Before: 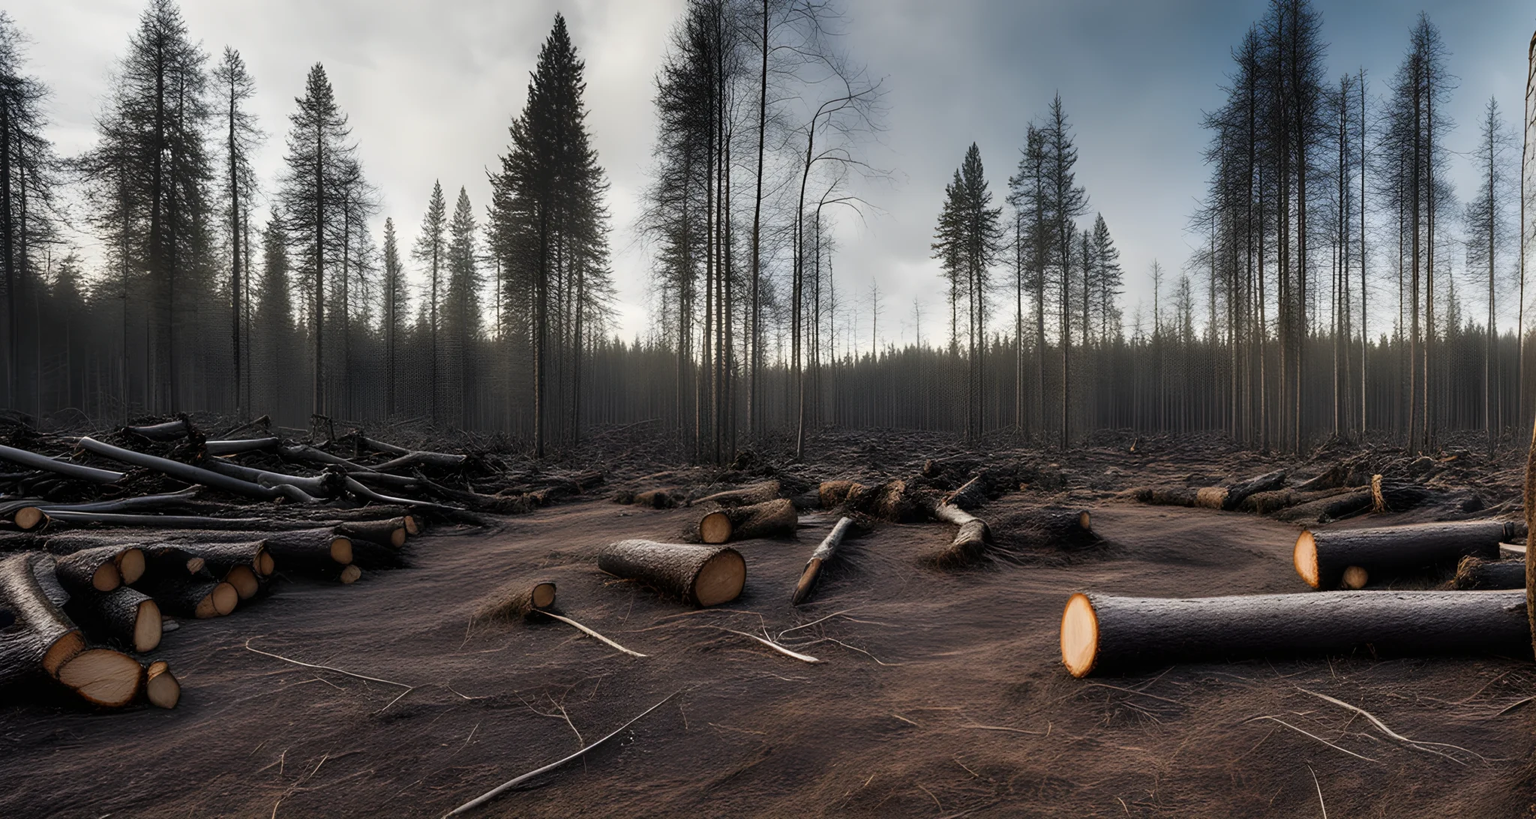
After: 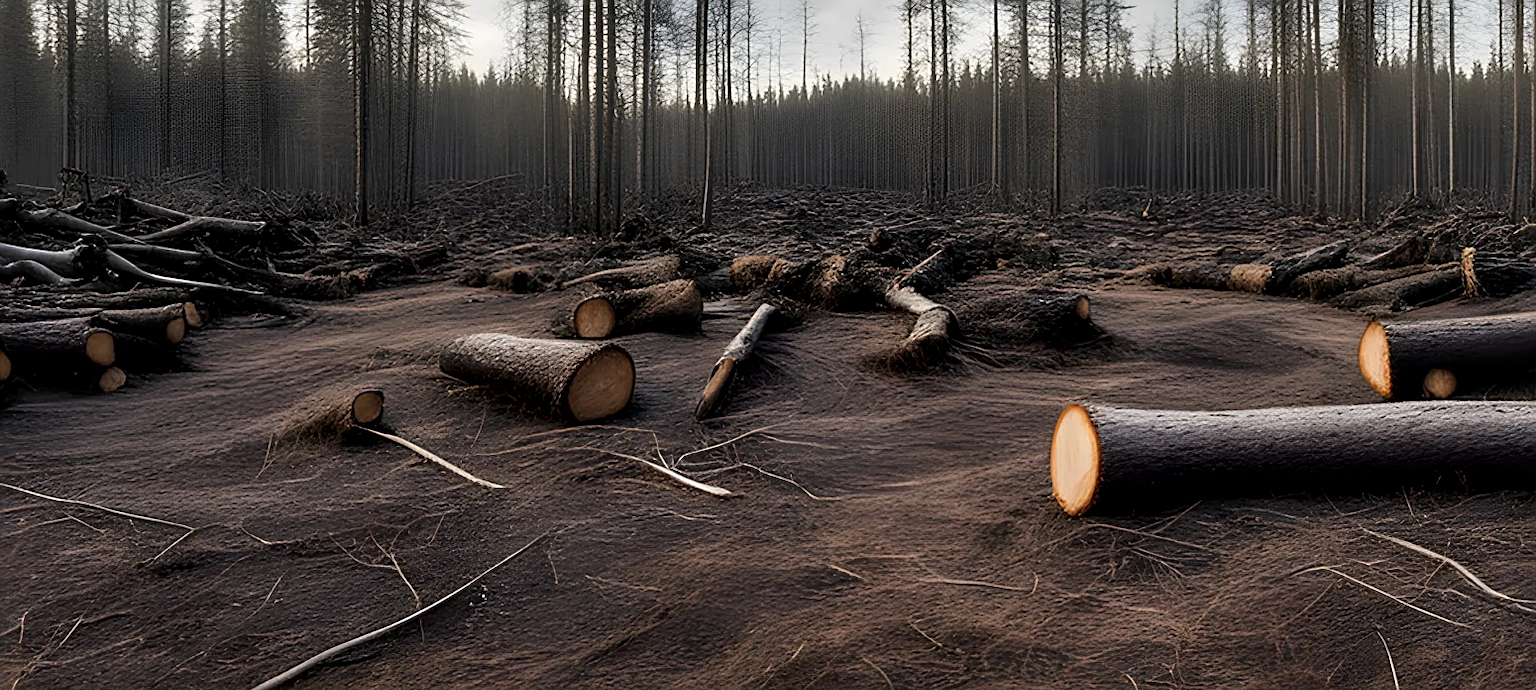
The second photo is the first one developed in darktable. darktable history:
sharpen: on, module defaults
crop and rotate: left 17.299%, top 35.115%, right 7.015%, bottom 1.024%
local contrast: mode bilateral grid, contrast 20, coarseness 50, detail 132%, midtone range 0.2
